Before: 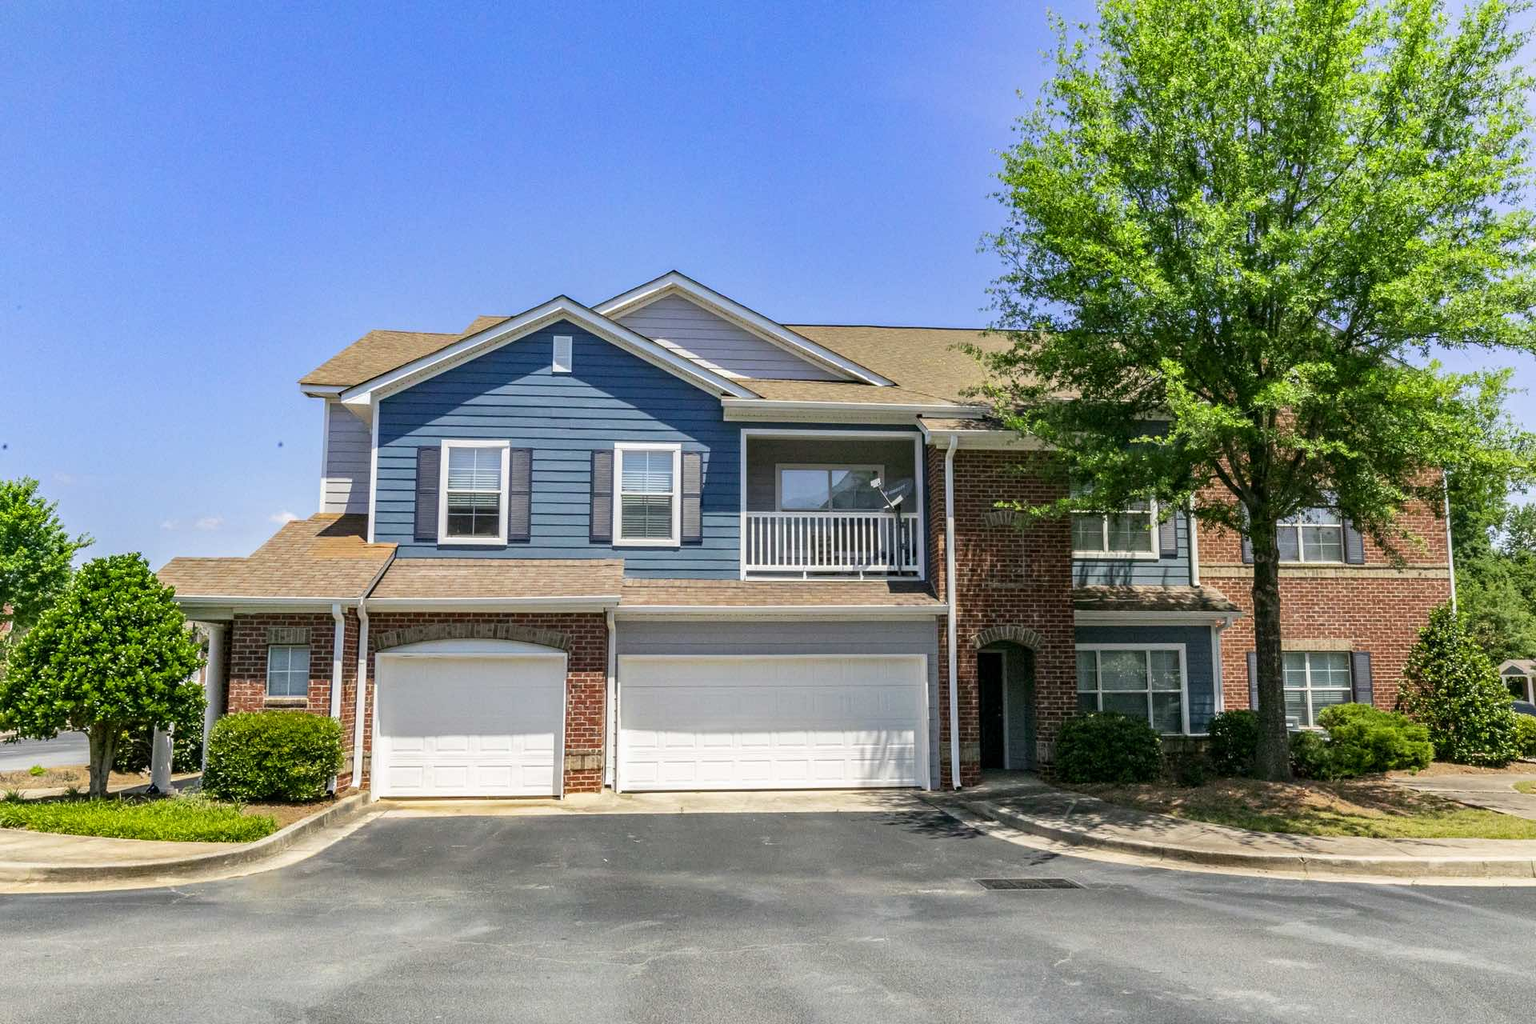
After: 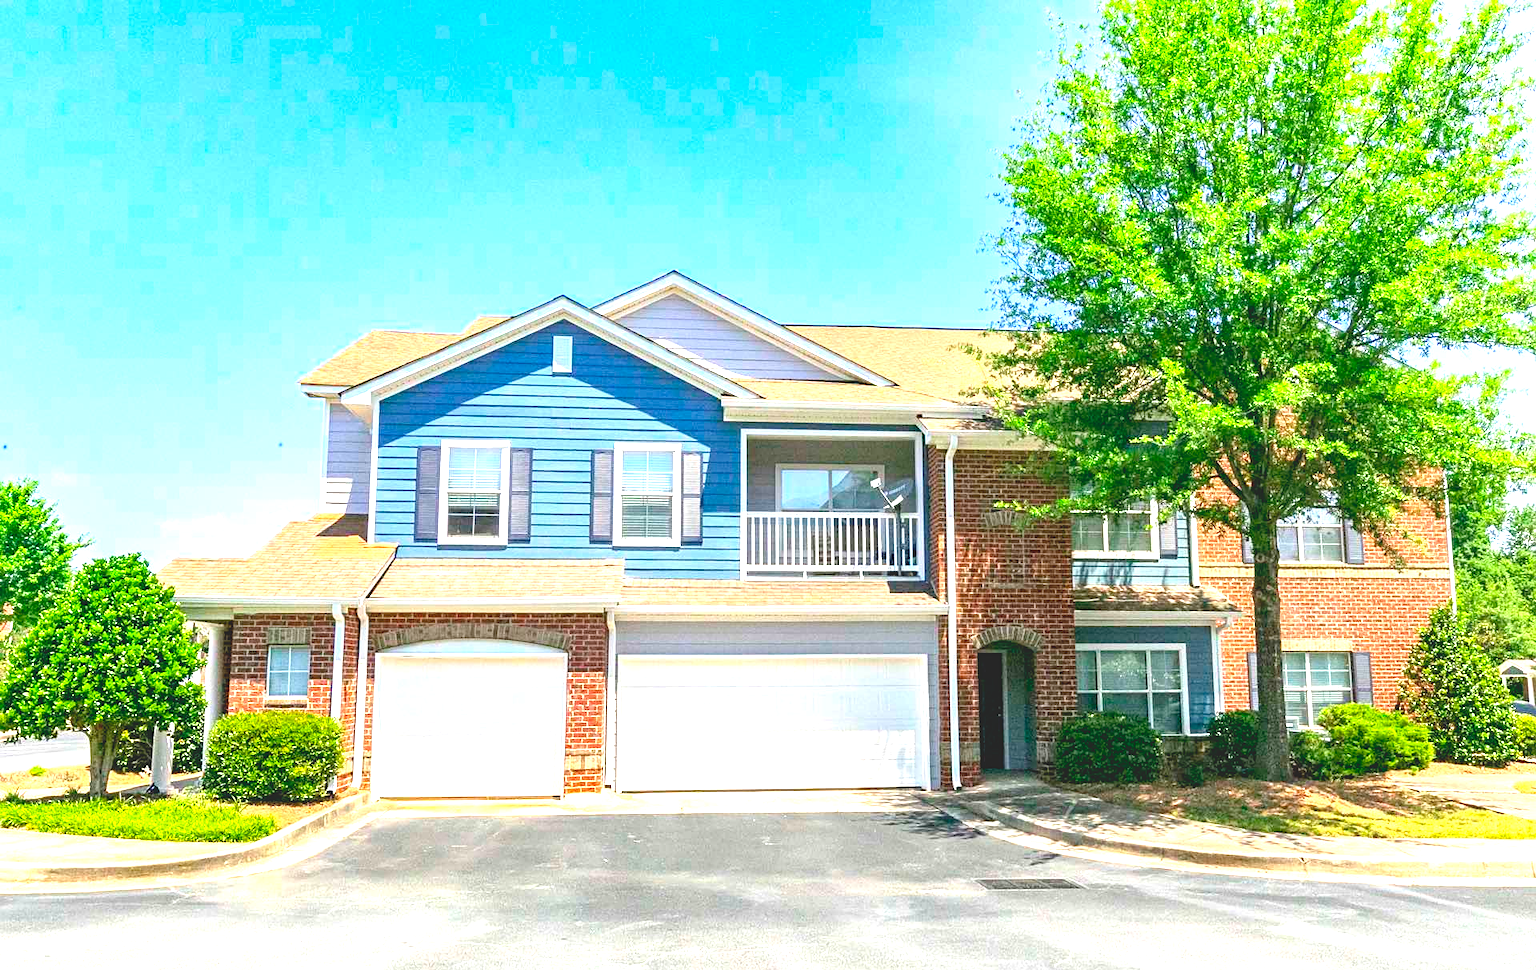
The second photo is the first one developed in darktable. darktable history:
exposure: black level correction 0, exposure 2.145 EV, compensate highlight preservation false
crop and rotate: top 0.013%, bottom 5.195%
sharpen: amount 0.215
contrast brightness saturation: contrast -0.286
